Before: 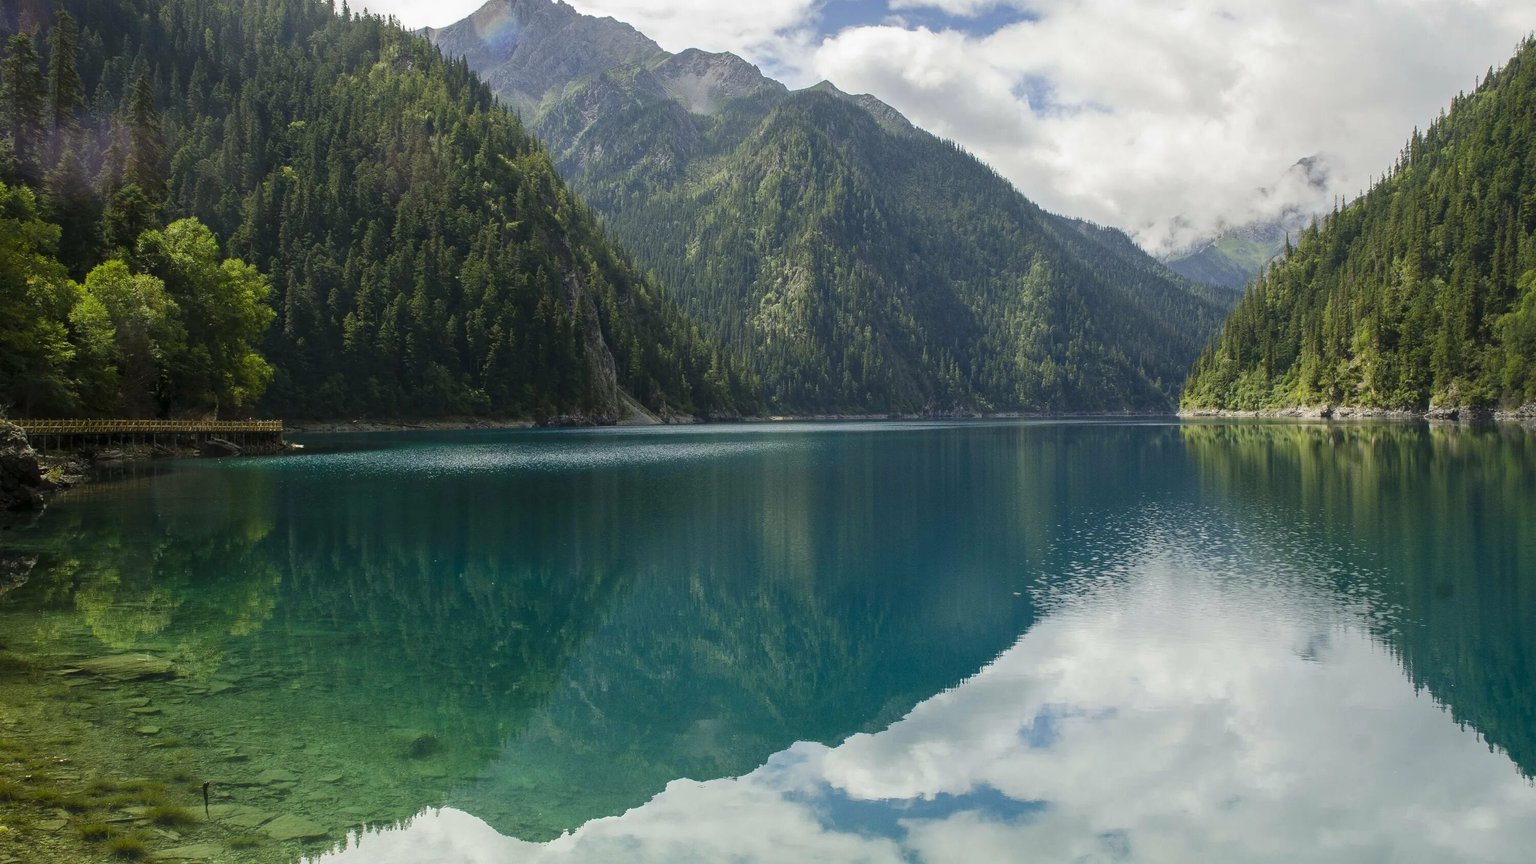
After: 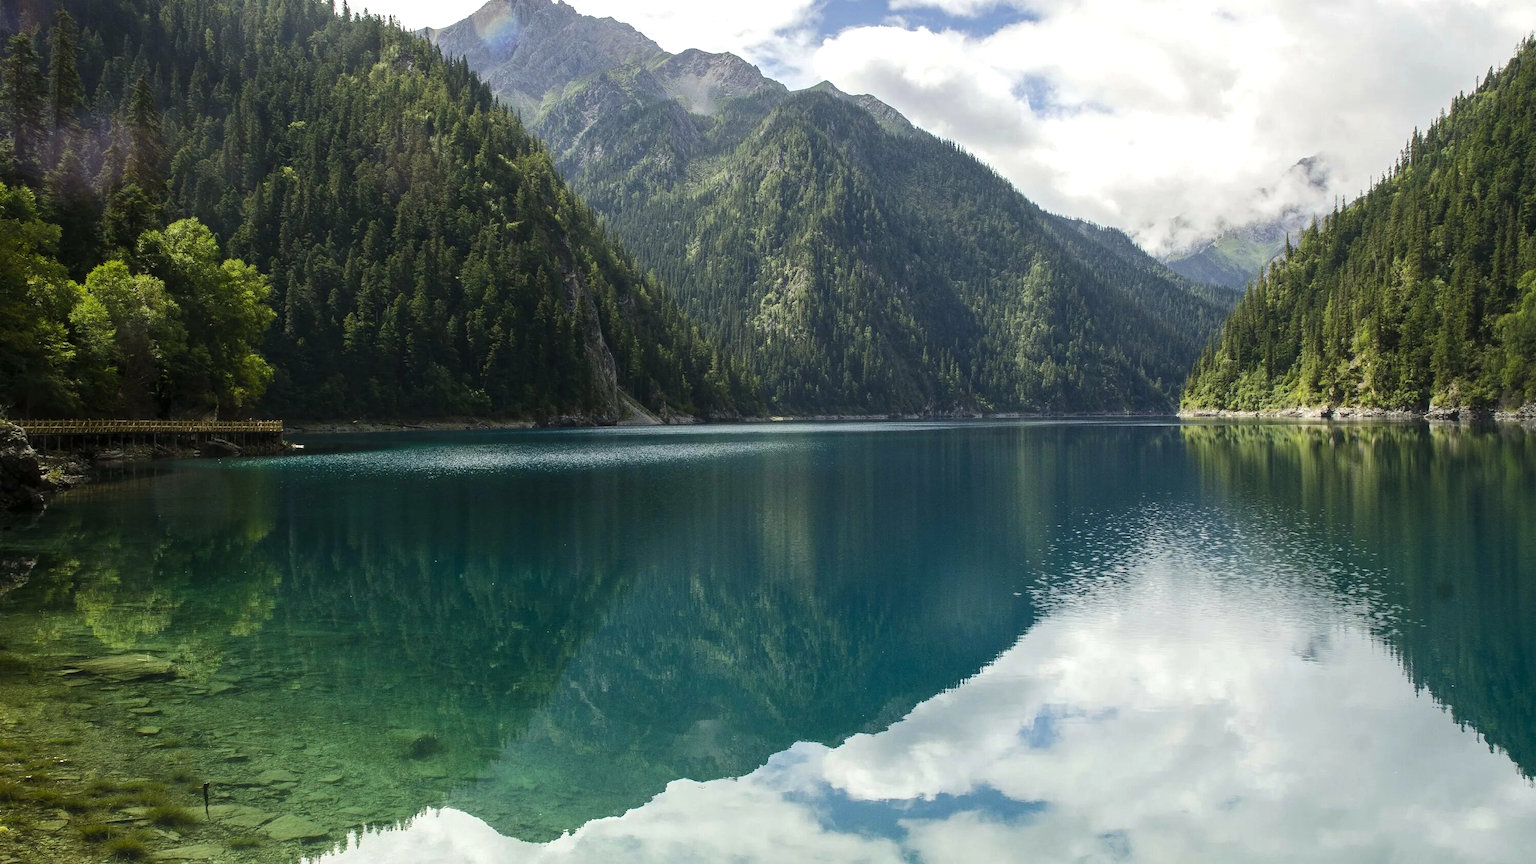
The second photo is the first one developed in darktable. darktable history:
tone equalizer: -8 EV -0.432 EV, -7 EV -0.407 EV, -6 EV -0.297 EV, -5 EV -0.255 EV, -3 EV 0.241 EV, -2 EV 0.349 EV, -1 EV 0.413 EV, +0 EV 0.415 EV, edges refinement/feathering 500, mask exposure compensation -1.57 EV, preserve details no
